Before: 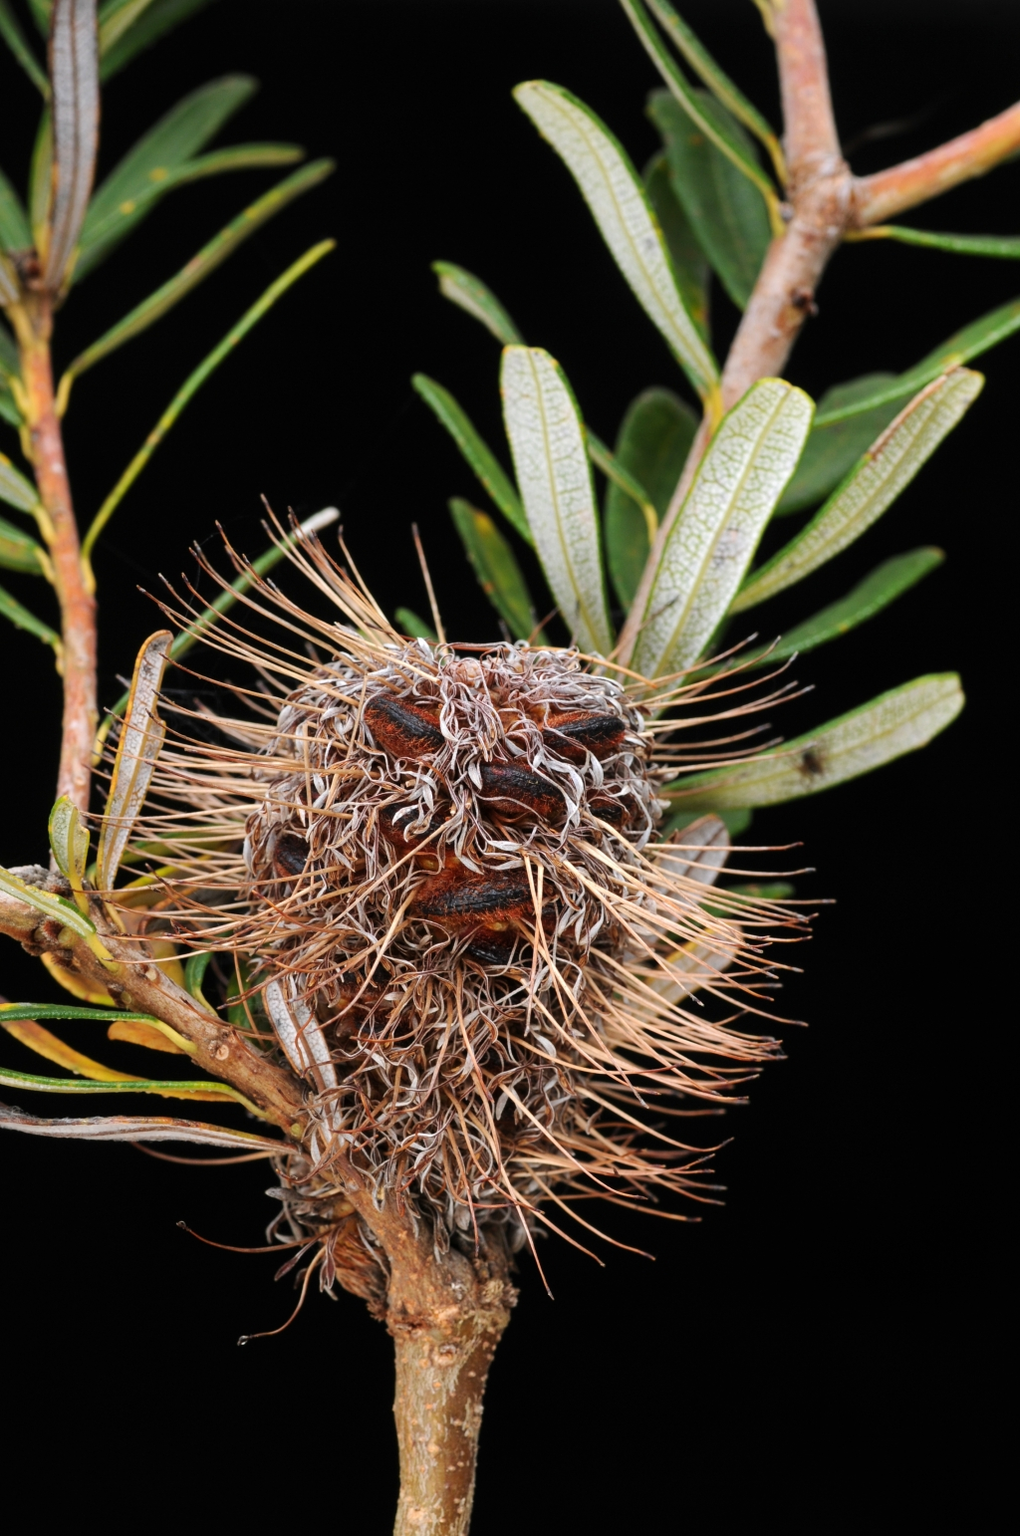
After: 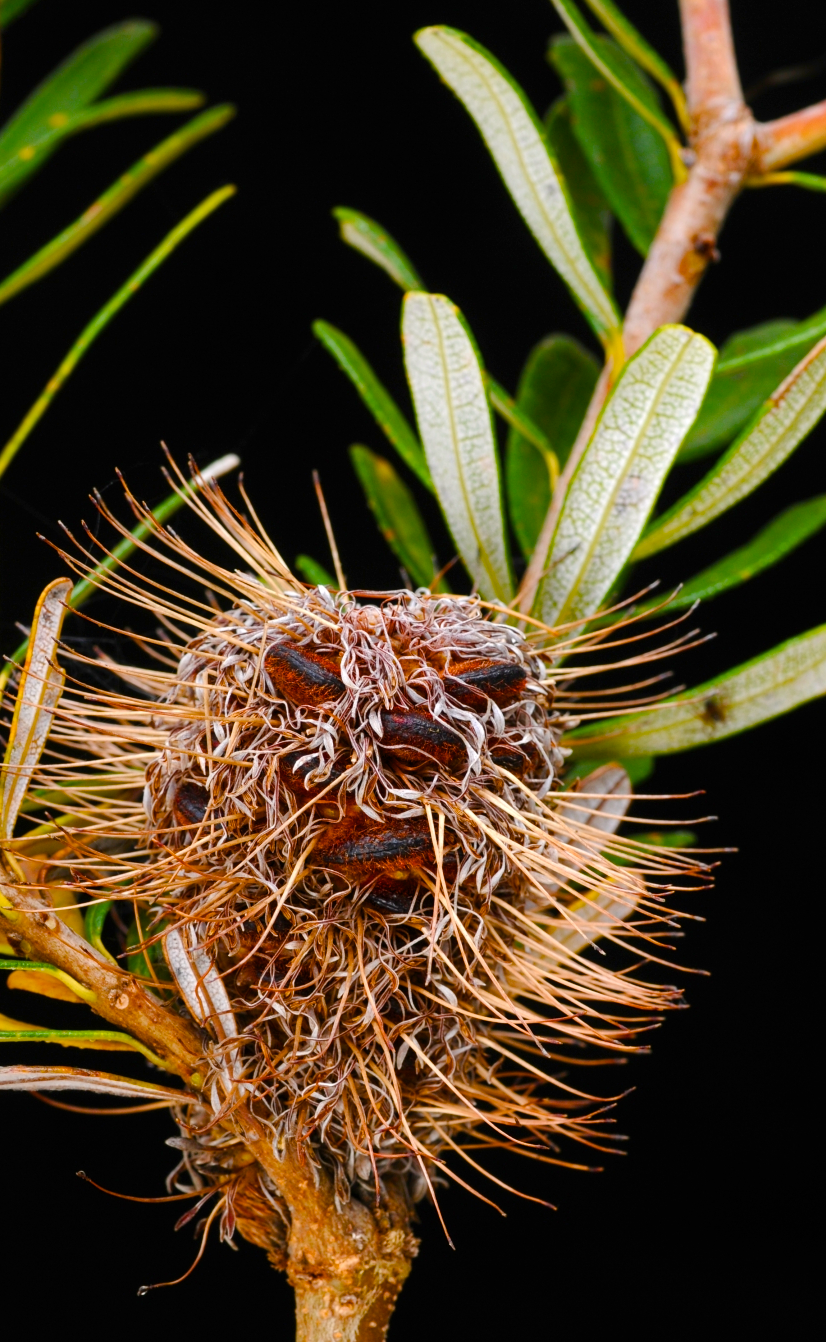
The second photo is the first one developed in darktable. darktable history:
crop: left 9.943%, top 3.612%, right 9.306%, bottom 9.347%
color balance rgb: highlights gain › luminance 1.09%, highlights gain › chroma 0.32%, highlights gain › hue 42.78°, linear chroma grading › shadows 10.254%, linear chroma grading › highlights 10.007%, linear chroma grading › global chroma 15.091%, linear chroma grading › mid-tones 14.938%, perceptual saturation grading › global saturation 20%, perceptual saturation grading › highlights -25.039%, perceptual saturation grading › shadows 49.858%, perceptual brilliance grading › global brilliance 2.862%, perceptual brilliance grading › highlights -2.272%, perceptual brilliance grading › shadows 2.837%
